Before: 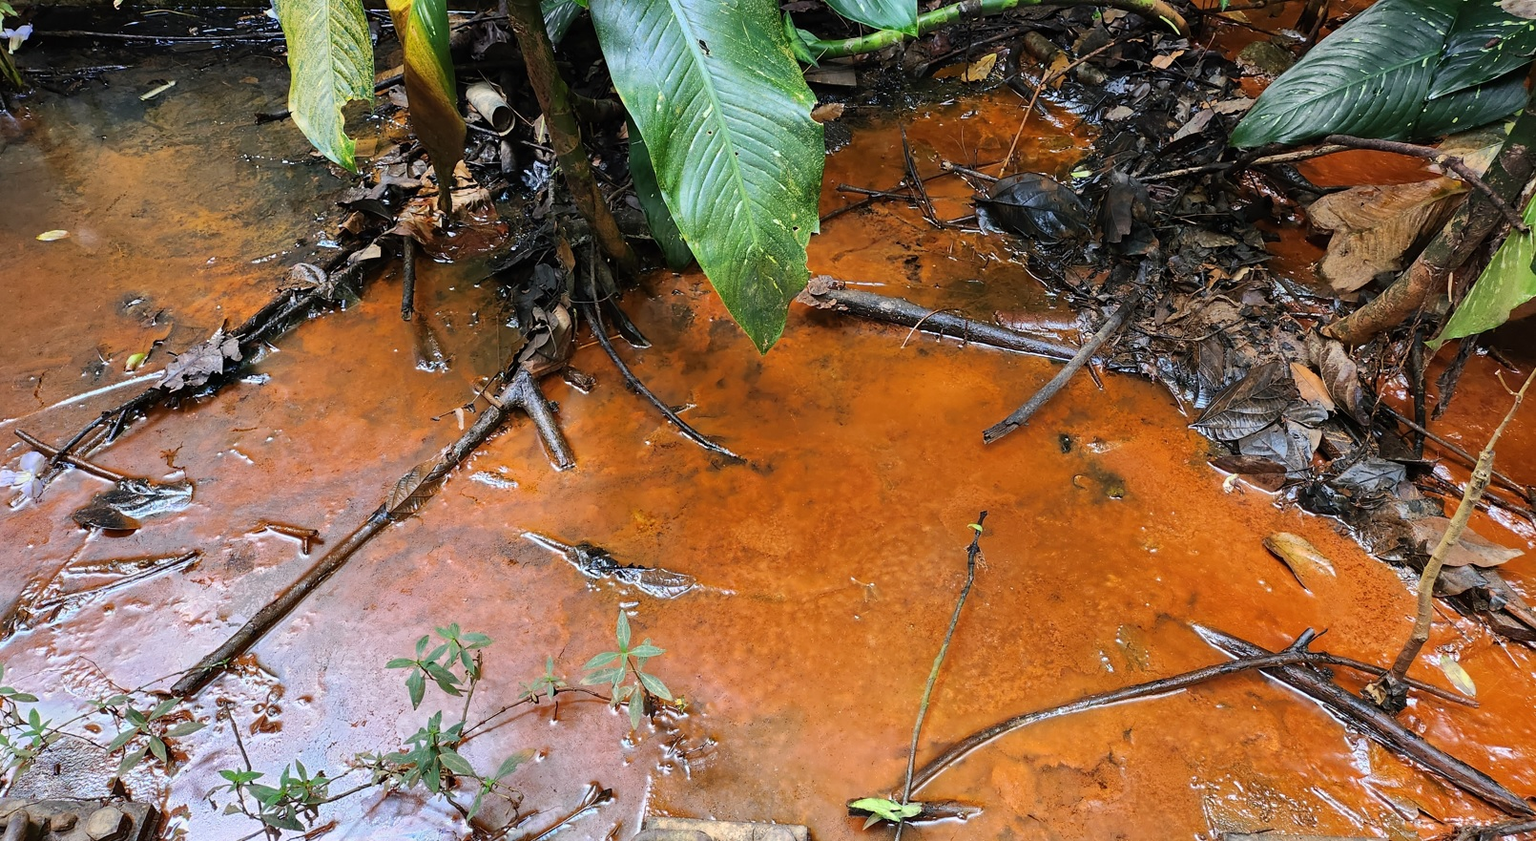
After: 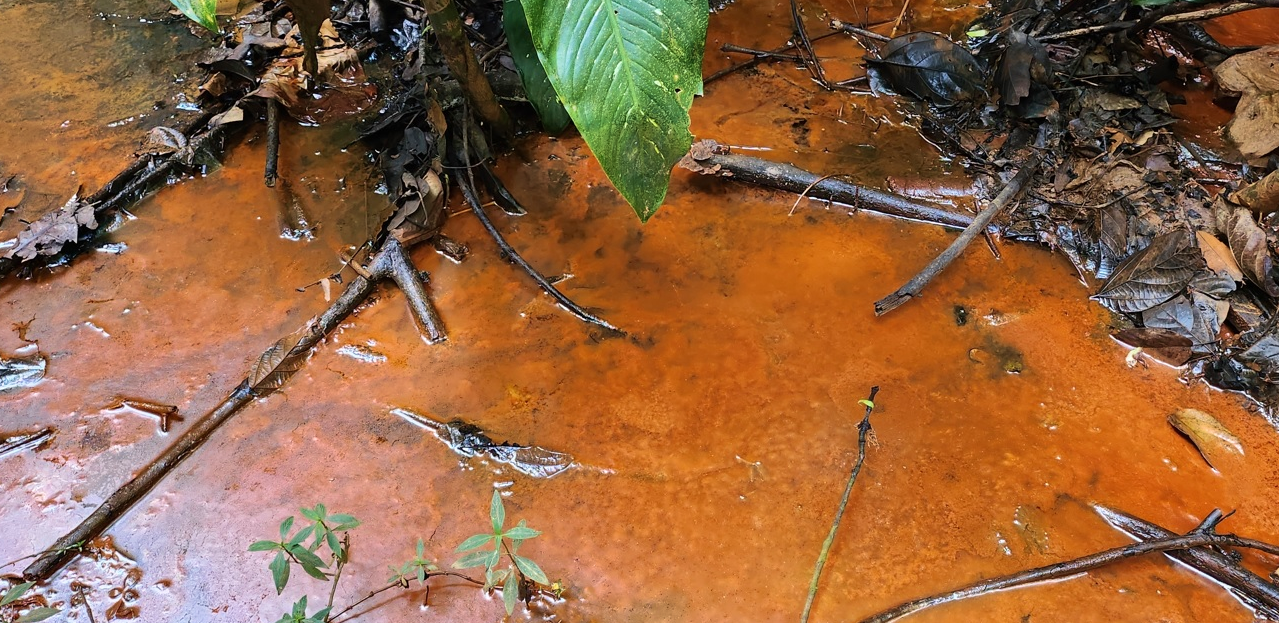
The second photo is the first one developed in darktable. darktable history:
crop: left 9.712%, top 16.928%, right 10.845%, bottom 12.332%
velvia: on, module defaults
